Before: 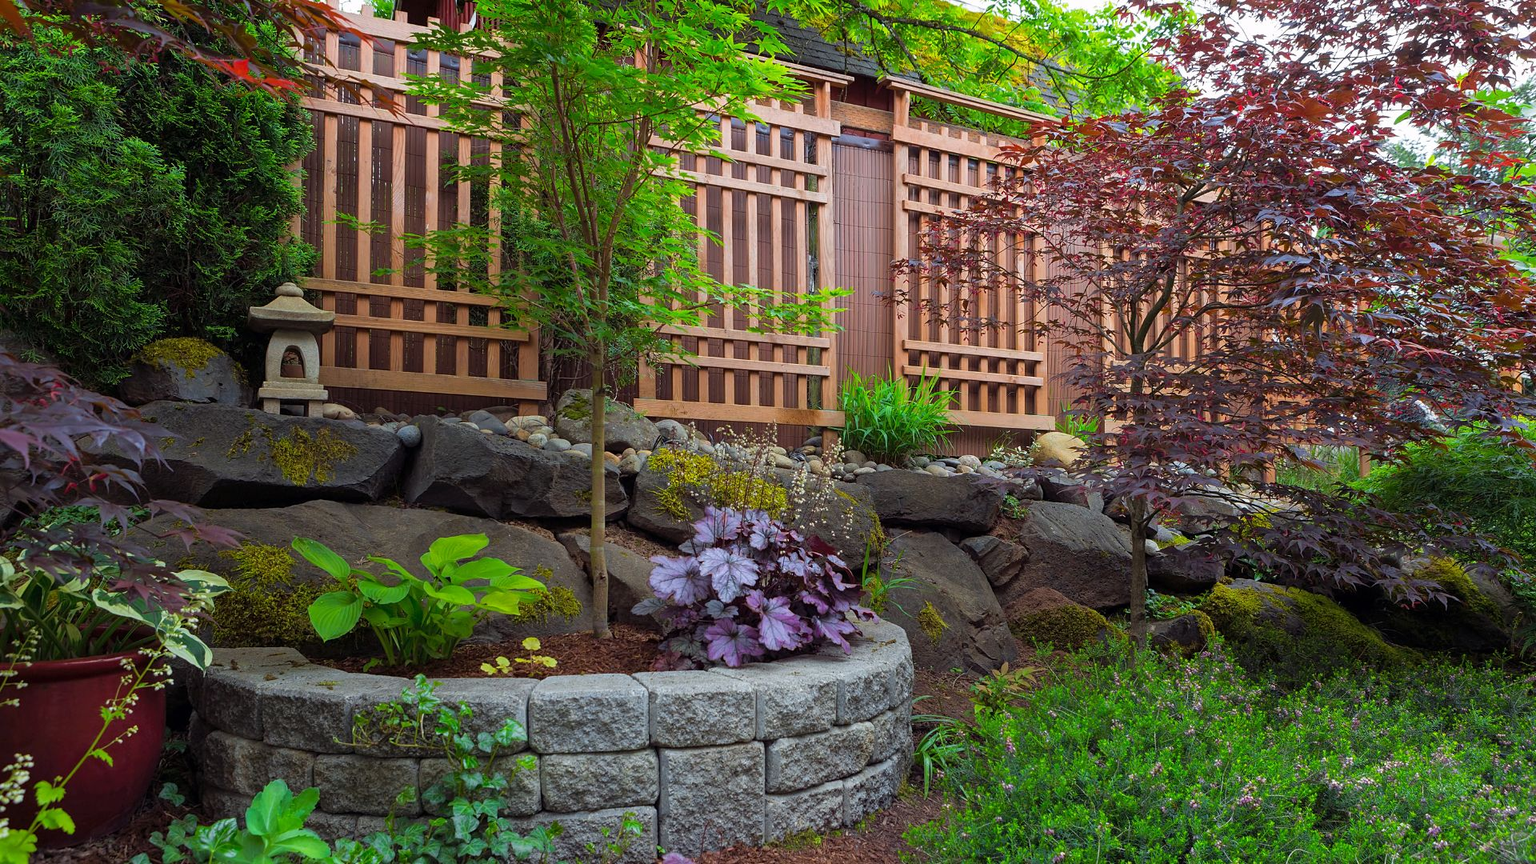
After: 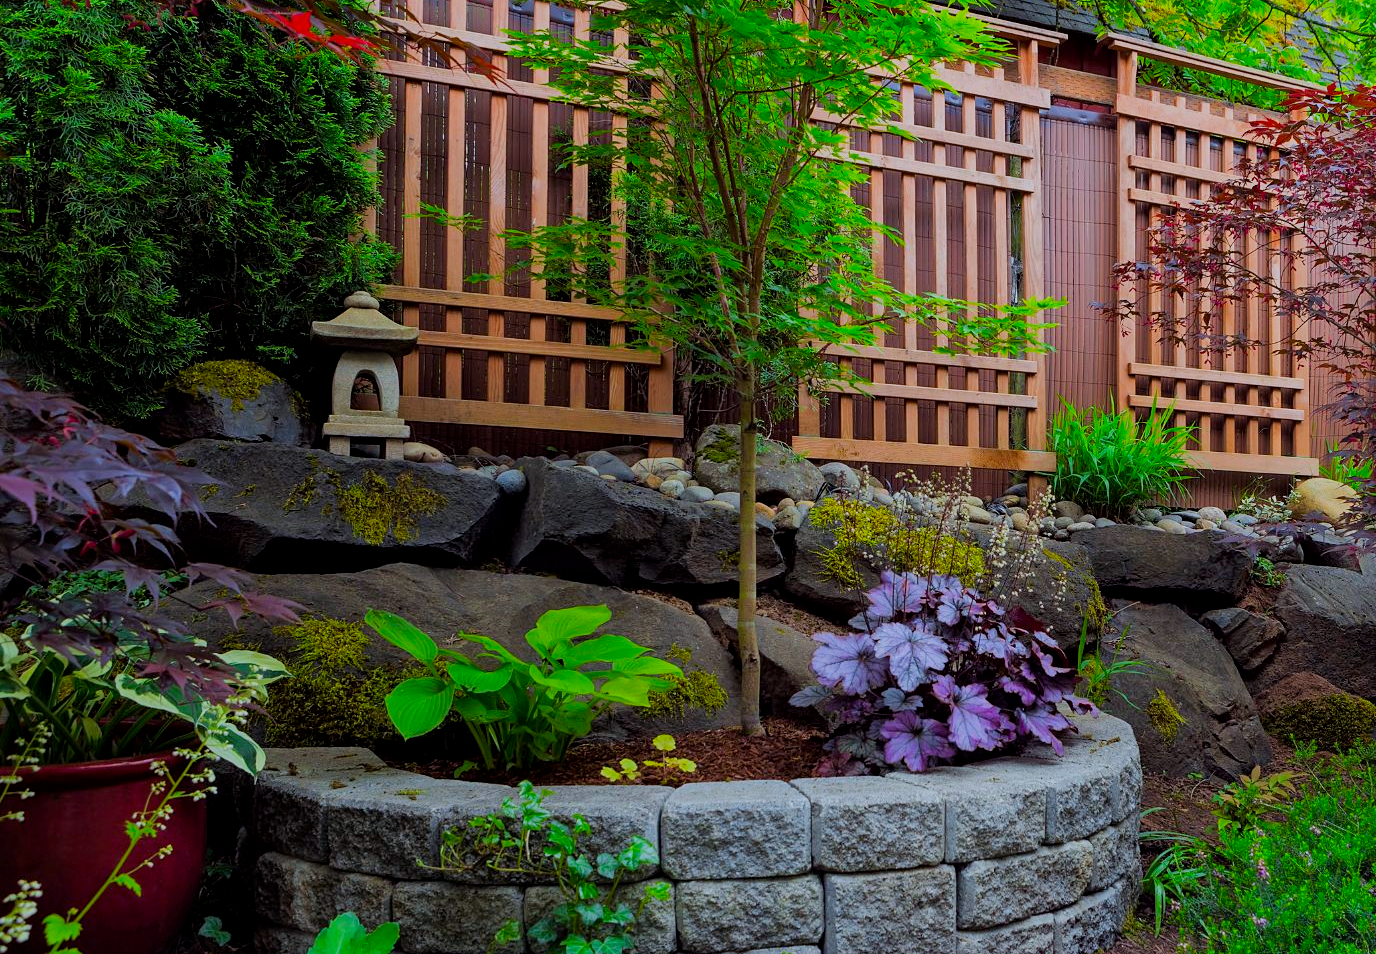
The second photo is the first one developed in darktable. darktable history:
local contrast: mode bilateral grid, contrast 20, coarseness 50, detail 120%, midtone range 0.2
crop: top 5.803%, right 27.864%, bottom 5.804%
white balance: red 0.974, blue 1.044
filmic rgb: black relative exposure -7.65 EV, white relative exposure 4.56 EV, hardness 3.61
contrast brightness saturation: brightness -0.02, saturation 0.35
